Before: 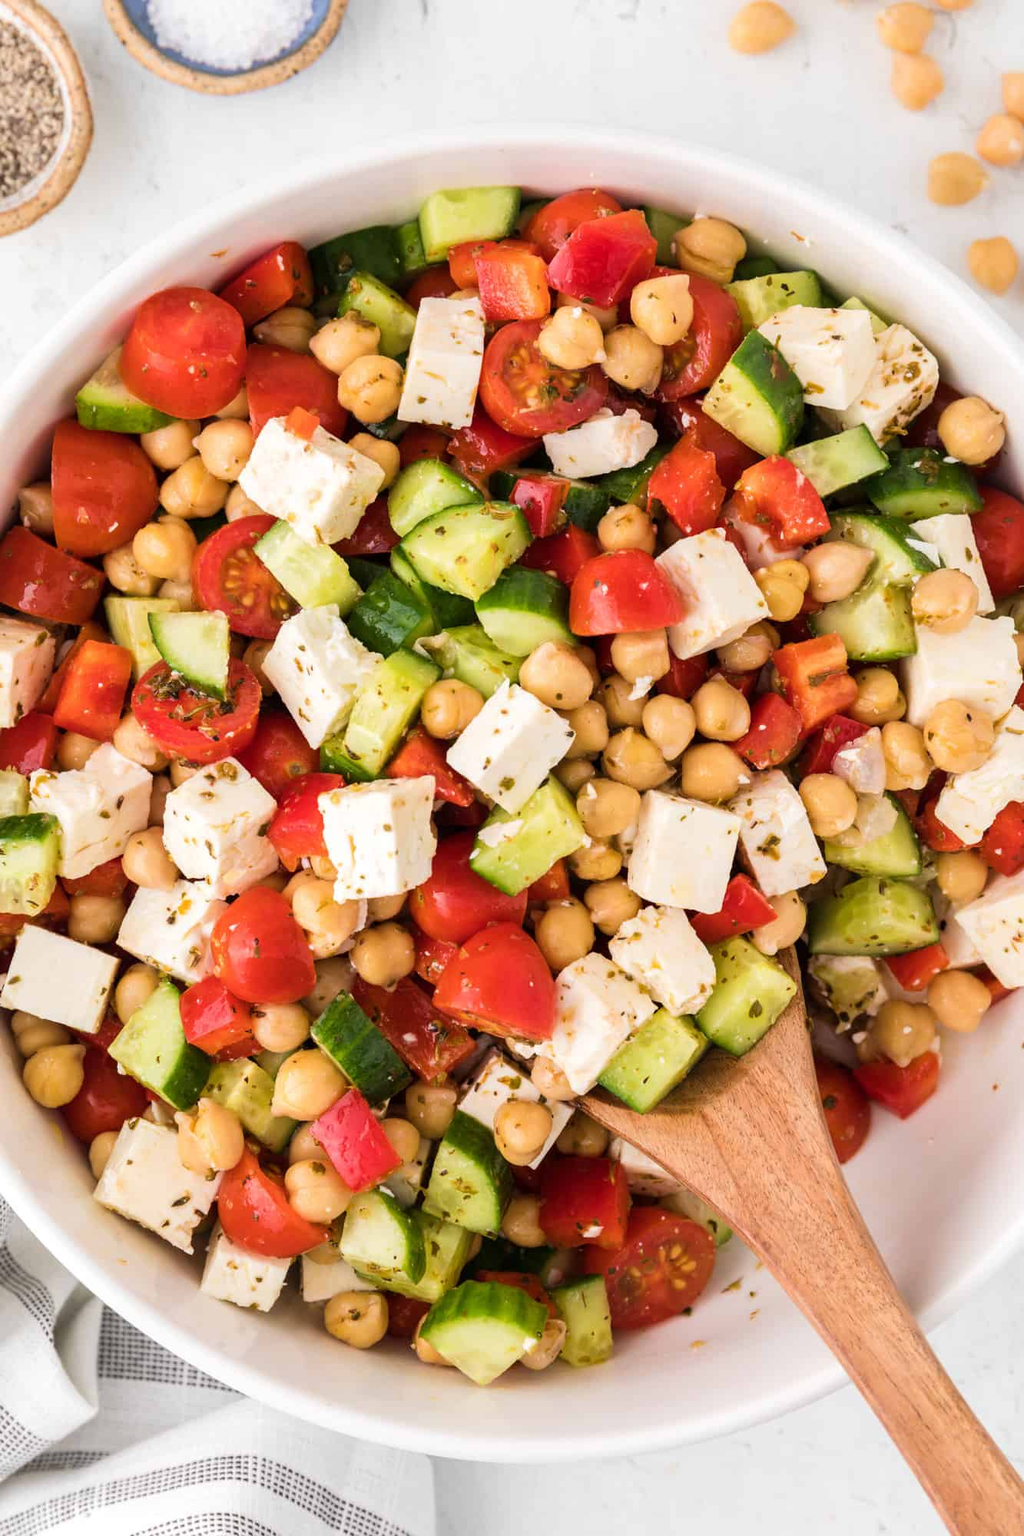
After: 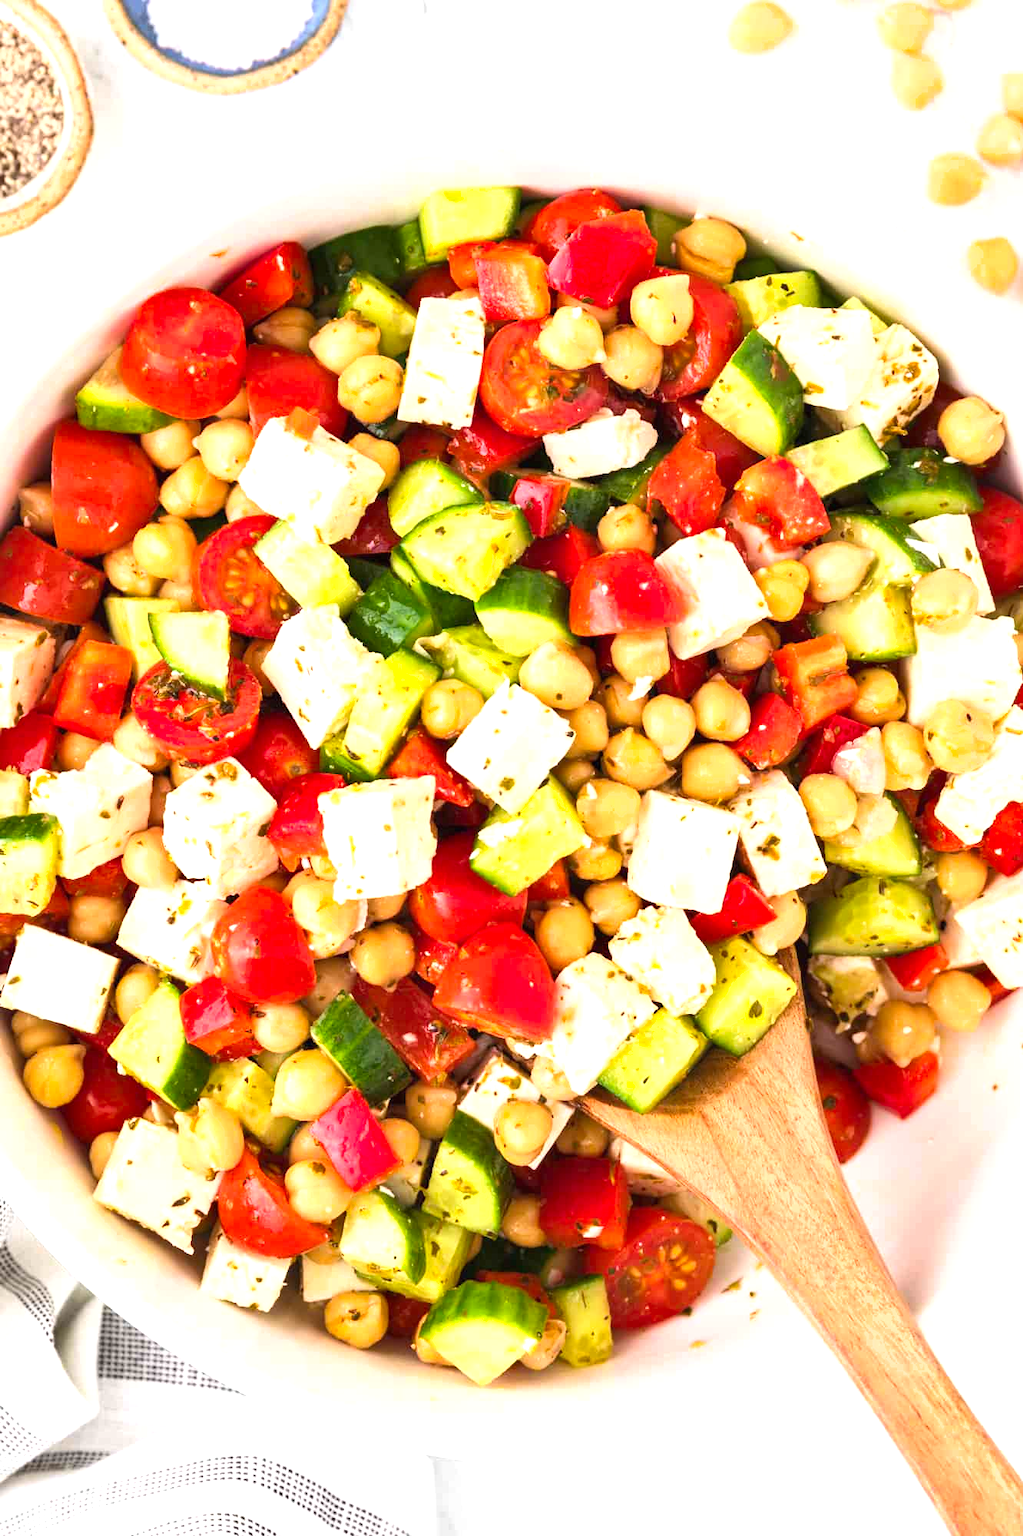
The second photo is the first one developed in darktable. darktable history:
exposure: black level correction 0, exposure 0.882 EV, compensate highlight preservation false
contrast brightness saturation: contrast 0.07, brightness 0.084, saturation 0.183
shadows and highlights: radius 126.34, shadows 30.28, highlights -30.75, low approximation 0.01, soften with gaussian
